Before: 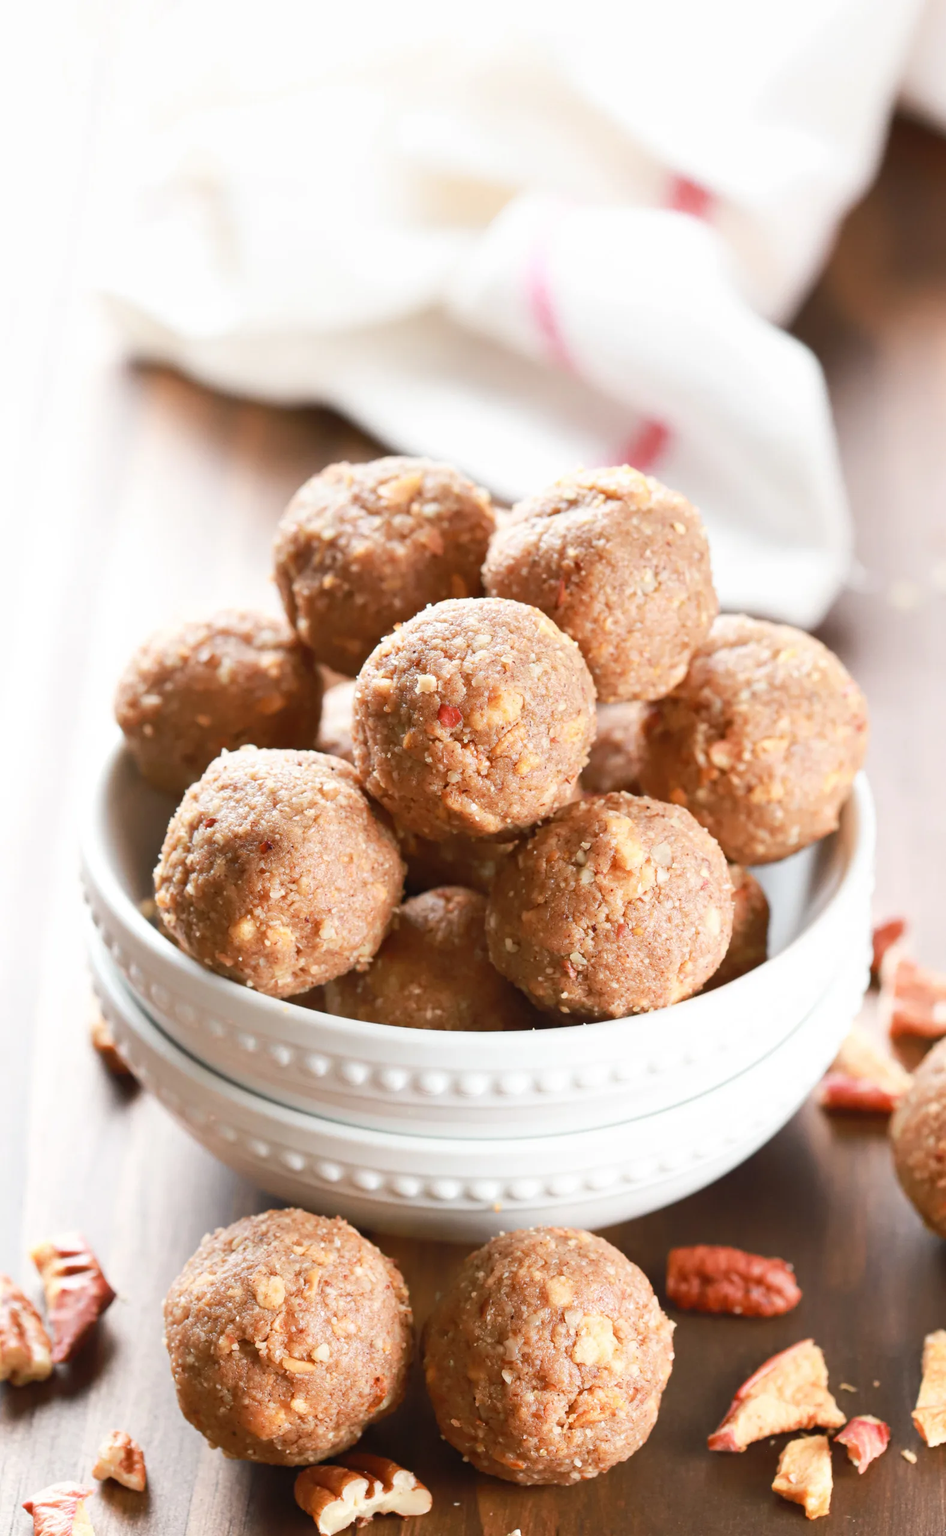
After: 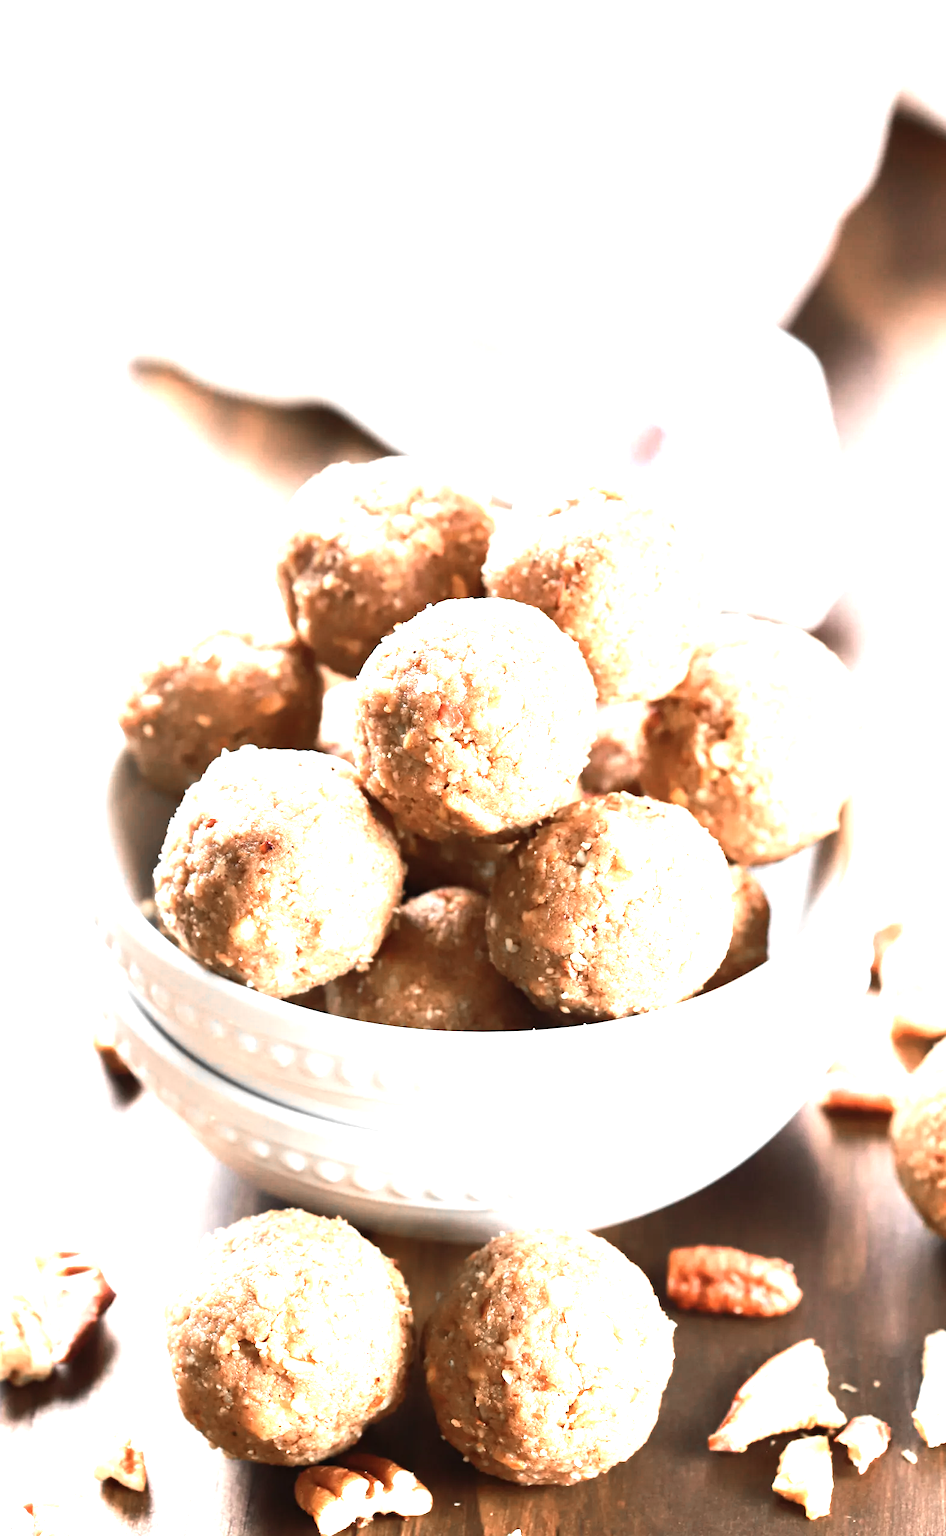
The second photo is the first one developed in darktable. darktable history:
color zones: curves: ch0 [(0, 0.65) (0.096, 0.644) (0.221, 0.539) (0.429, 0.5) (0.571, 0.5) (0.714, 0.5) (0.857, 0.5) (1, 0.65)]; ch1 [(0, 0.5) (0.143, 0.5) (0.257, -0.002) (0.429, 0.04) (0.571, -0.001) (0.714, -0.015) (0.857, 0.024) (1, 0.5)]
exposure: black level correction 0, exposure 0.5 EV, compensate highlight preservation false
tone equalizer: -8 EV -0.75 EV, -7 EV -0.7 EV, -6 EV -0.6 EV, -5 EV -0.4 EV, -3 EV 0.4 EV, -2 EV 0.6 EV, -1 EV 0.7 EV, +0 EV 0.75 EV, edges refinement/feathering 500, mask exposure compensation -1.57 EV, preserve details no
